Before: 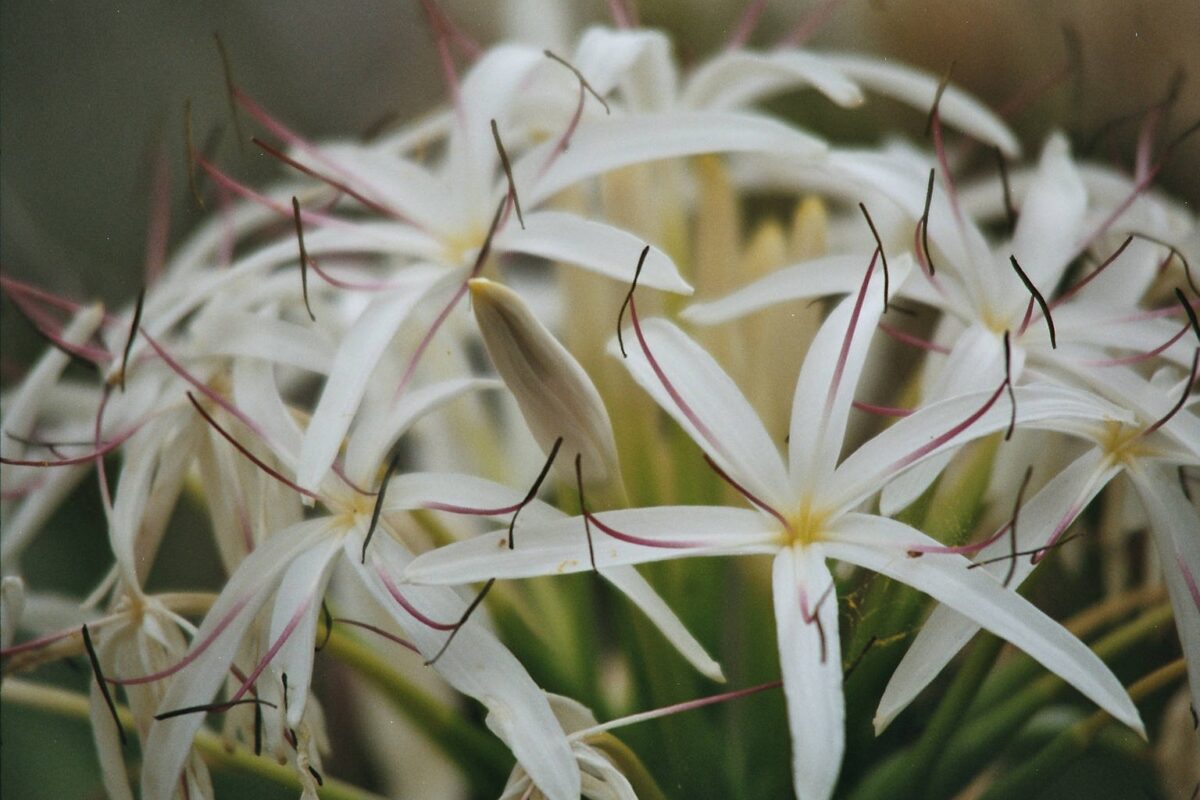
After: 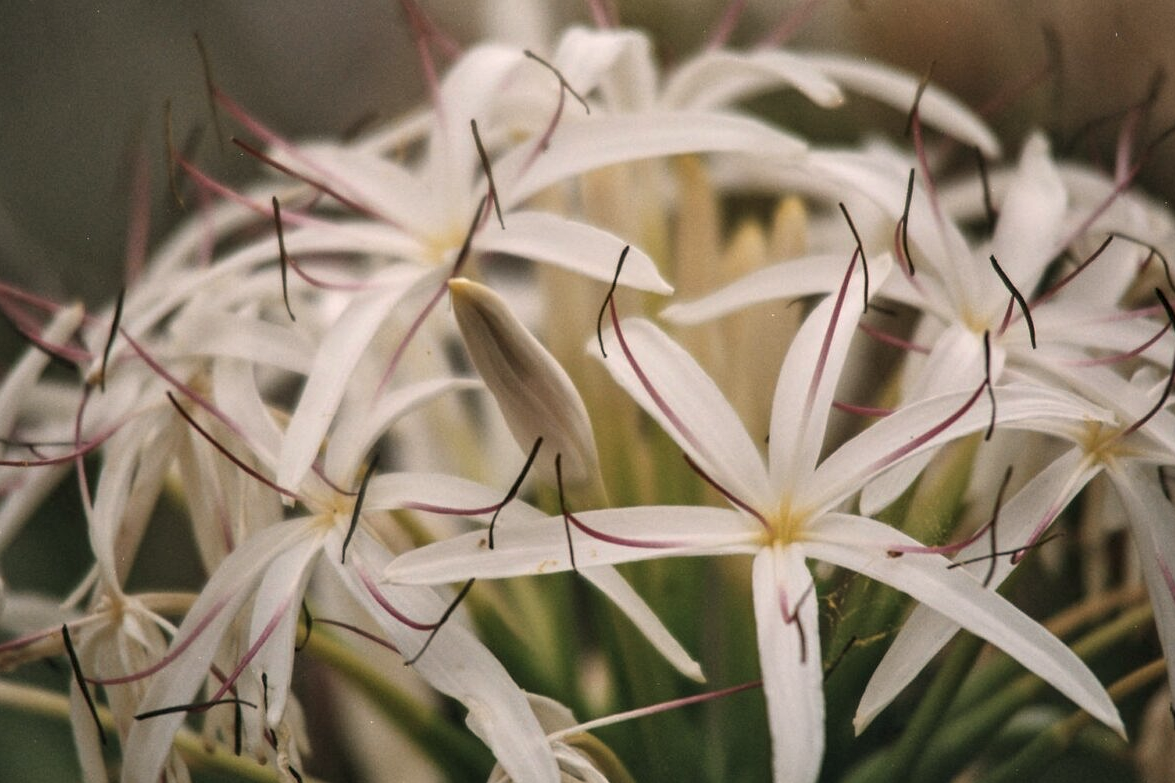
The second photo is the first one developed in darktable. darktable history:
local contrast: on, module defaults
white balance: red 1.127, blue 0.943
contrast brightness saturation: saturation -0.17
crop: left 1.743%, right 0.268%, bottom 2.011%
